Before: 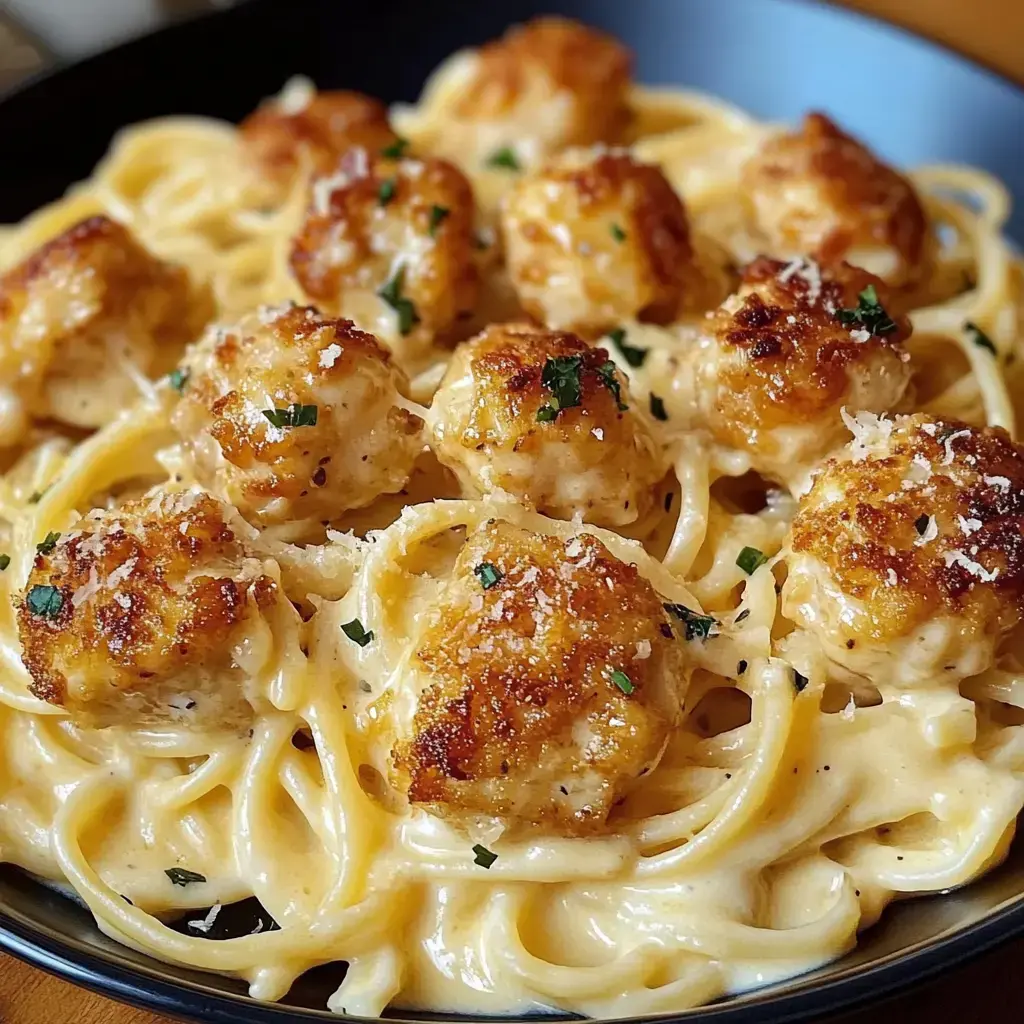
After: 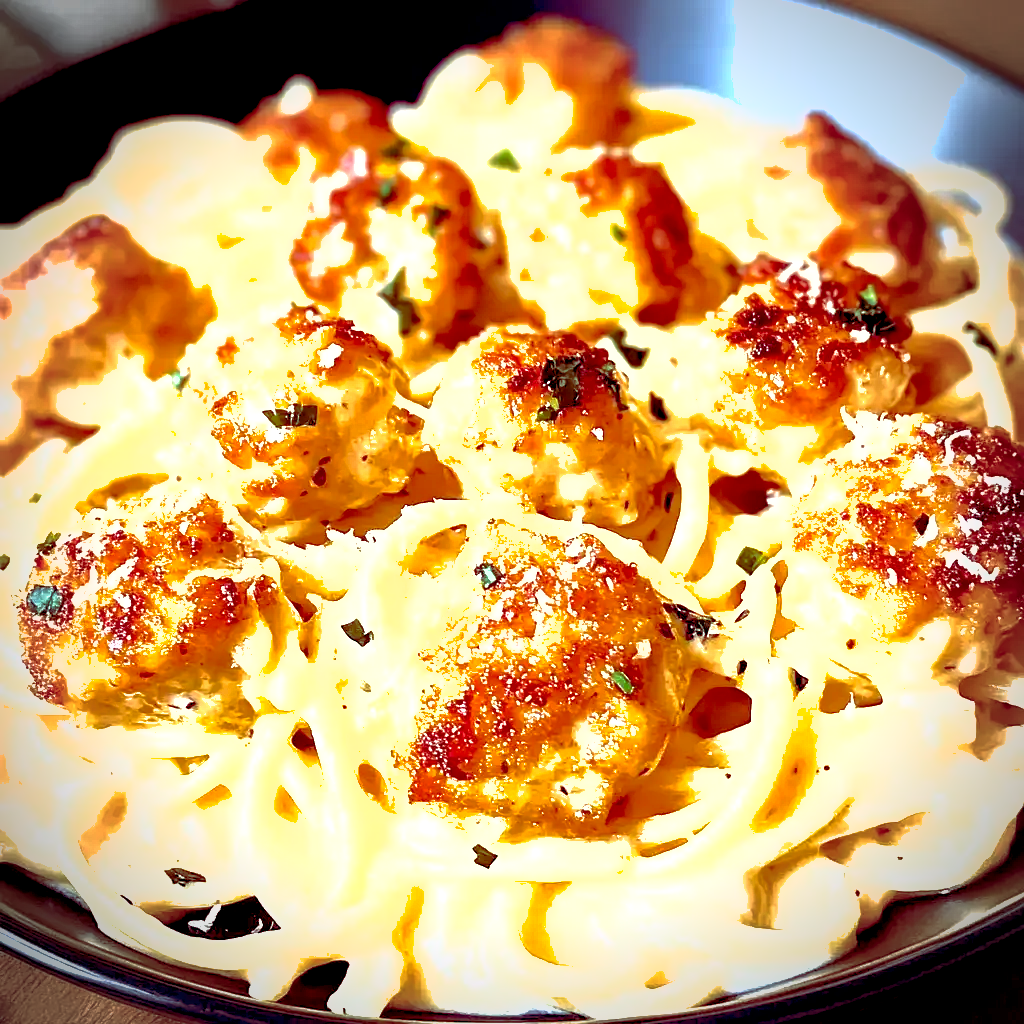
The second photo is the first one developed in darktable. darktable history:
exposure: black level correction 0.006, exposure 2.076 EV, compensate highlight preservation false
vignetting: brightness -0.695
contrast brightness saturation: brightness -0.097
color balance rgb: shadows lift › luminance -19.116%, shadows lift › chroma 35.109%, perceptual saturation grading › global saturation 0.154%
tone equalizer: -8 EV 0.236 EV, -7 EV 0.408 EV, -6 EV 0.417 EV, -5 EV 0.212 EV, -3 EV -0.279 EV, -2 EV -0.4 EV, -1 EV -0.391 EV, +0 EV -0.243 EV
shadows and highlights: on, module defaults
local contrast: highlights 103%, shadows 101%, detail 120%, midtone range 0.2
